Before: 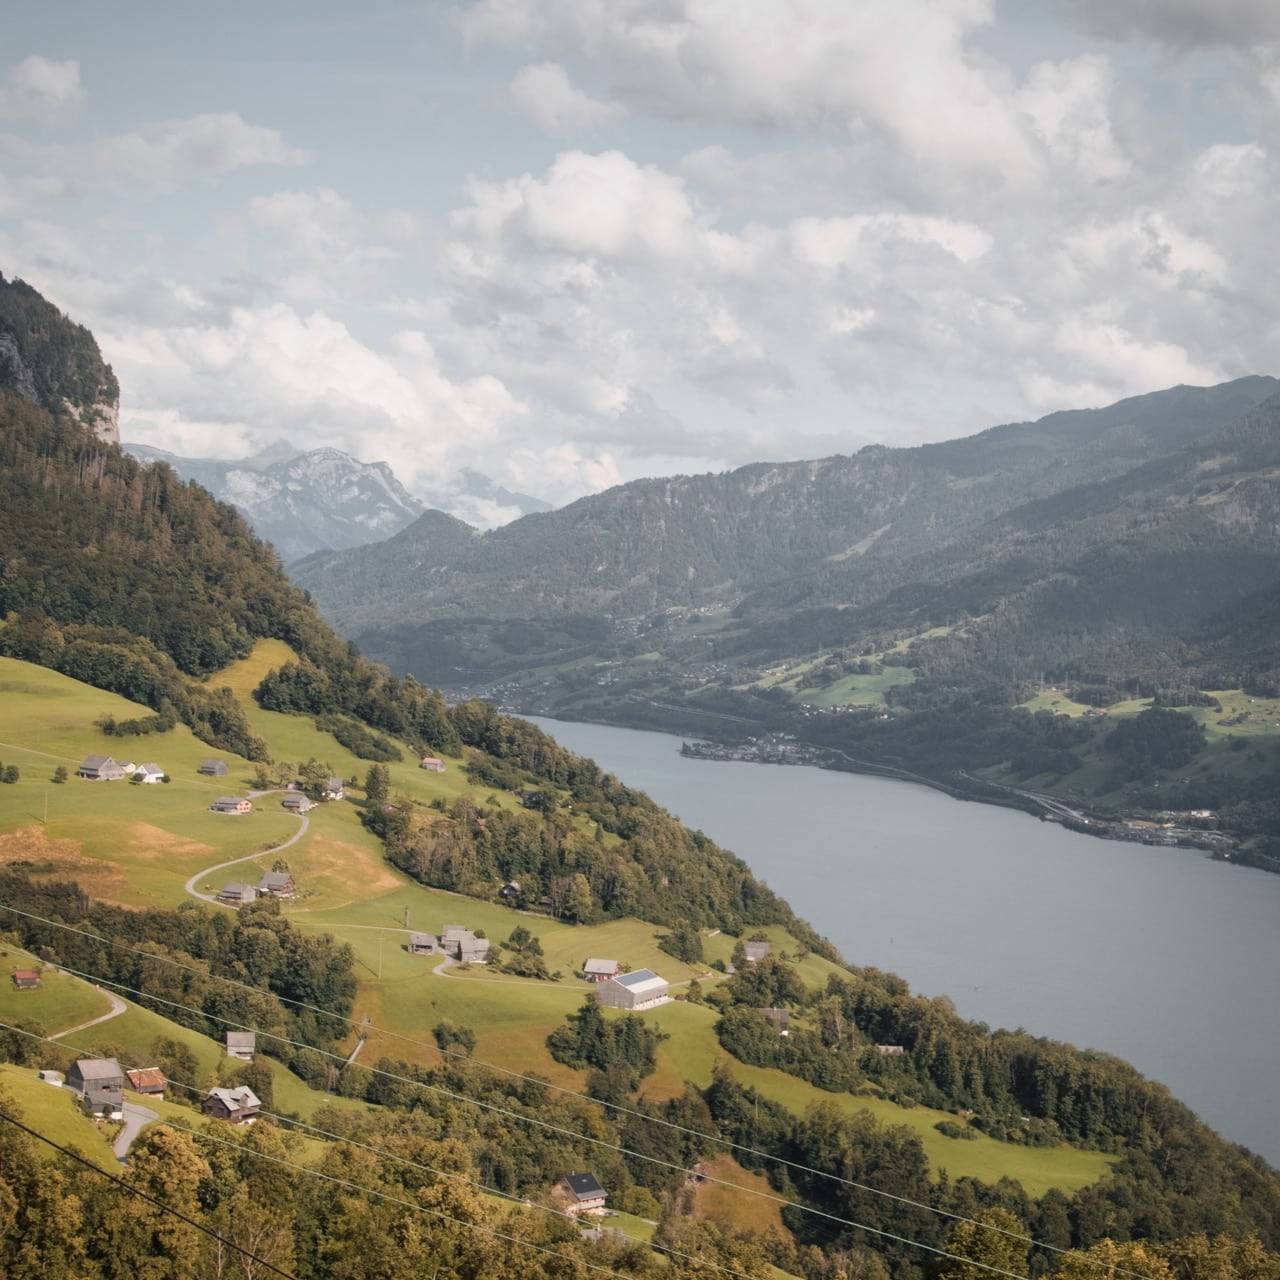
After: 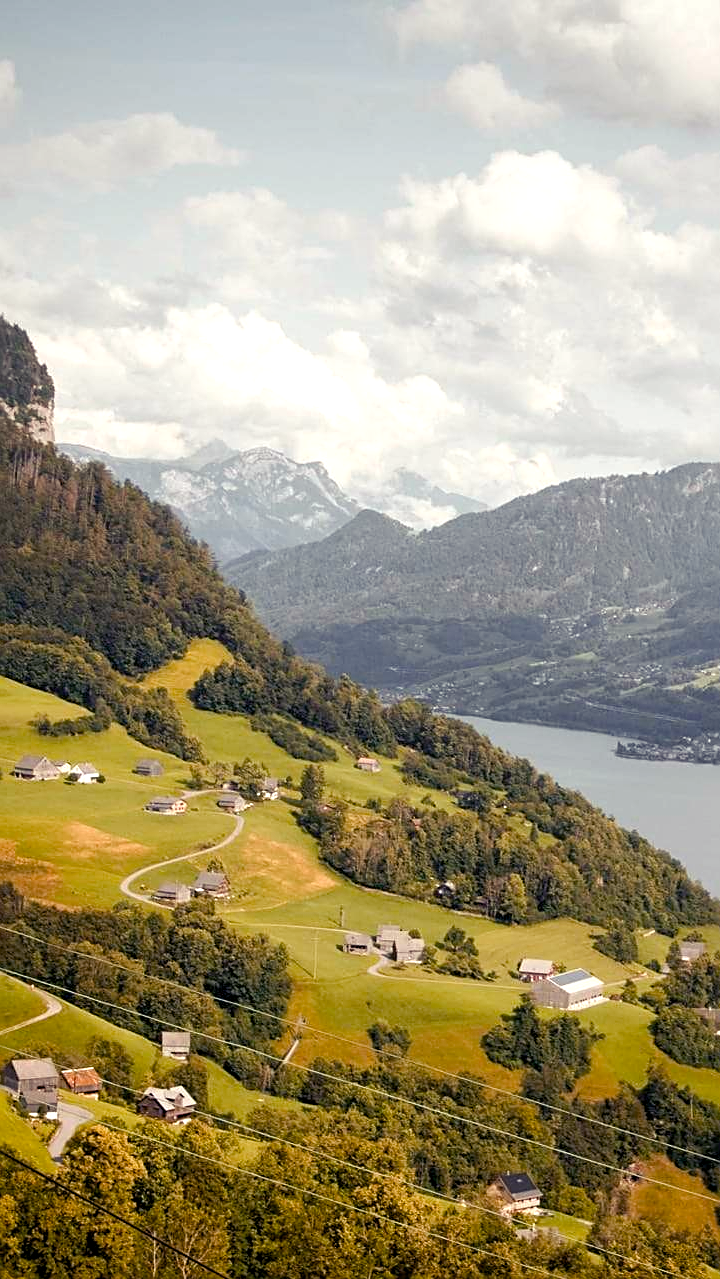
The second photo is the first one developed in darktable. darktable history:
crop: left 5.114%, right 38.589%
sharpen: on, module defaults
color balance rgb: shadows lift › luminance -21.66%, shadows lift › chroma 6.57%, shadows lift › hue 270°, power › chroma 0.68%, power › hue 60°, highlights gain › luminance 6.08%, highlights gain › chroma 1.33%, highlights gain › hue 90°, global offset › luminance -0.87%, perceptual saturation grading › global saturation 26.86%, perceptual saturation grading › highlights -28.39%, perceptual saturation grading › mid-tones 15.22%, perceptual saturation grading › shadows 33.98%, perceptual brilliance grading › highlights 10%, perceptual brilliance grading › mid-tones 5%
